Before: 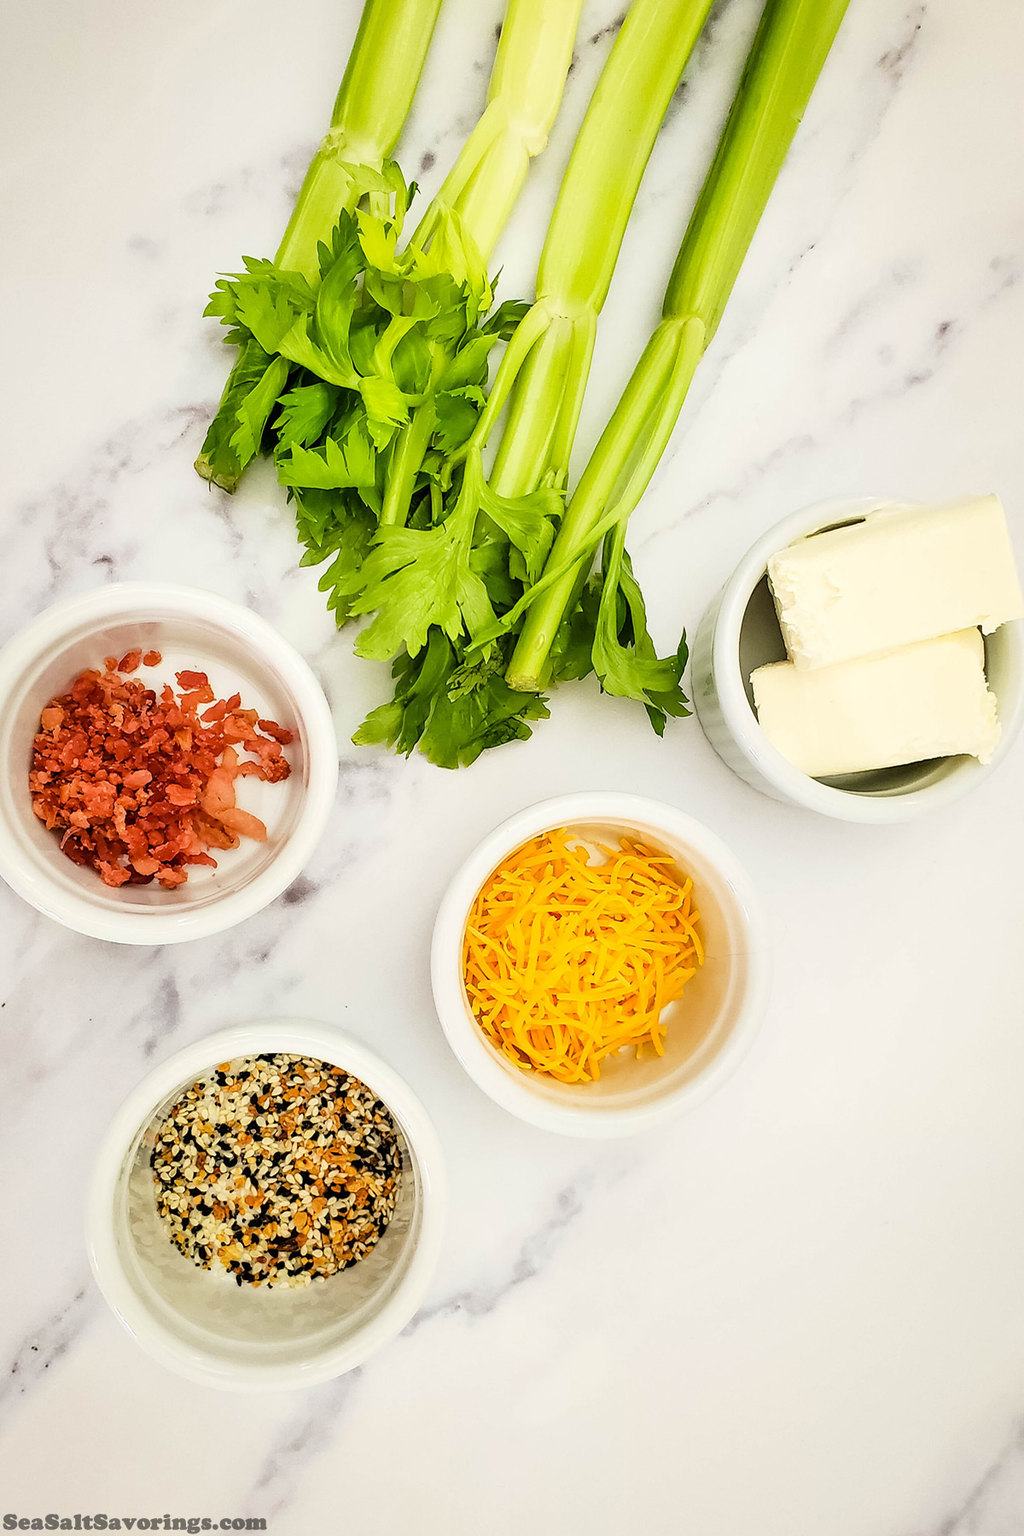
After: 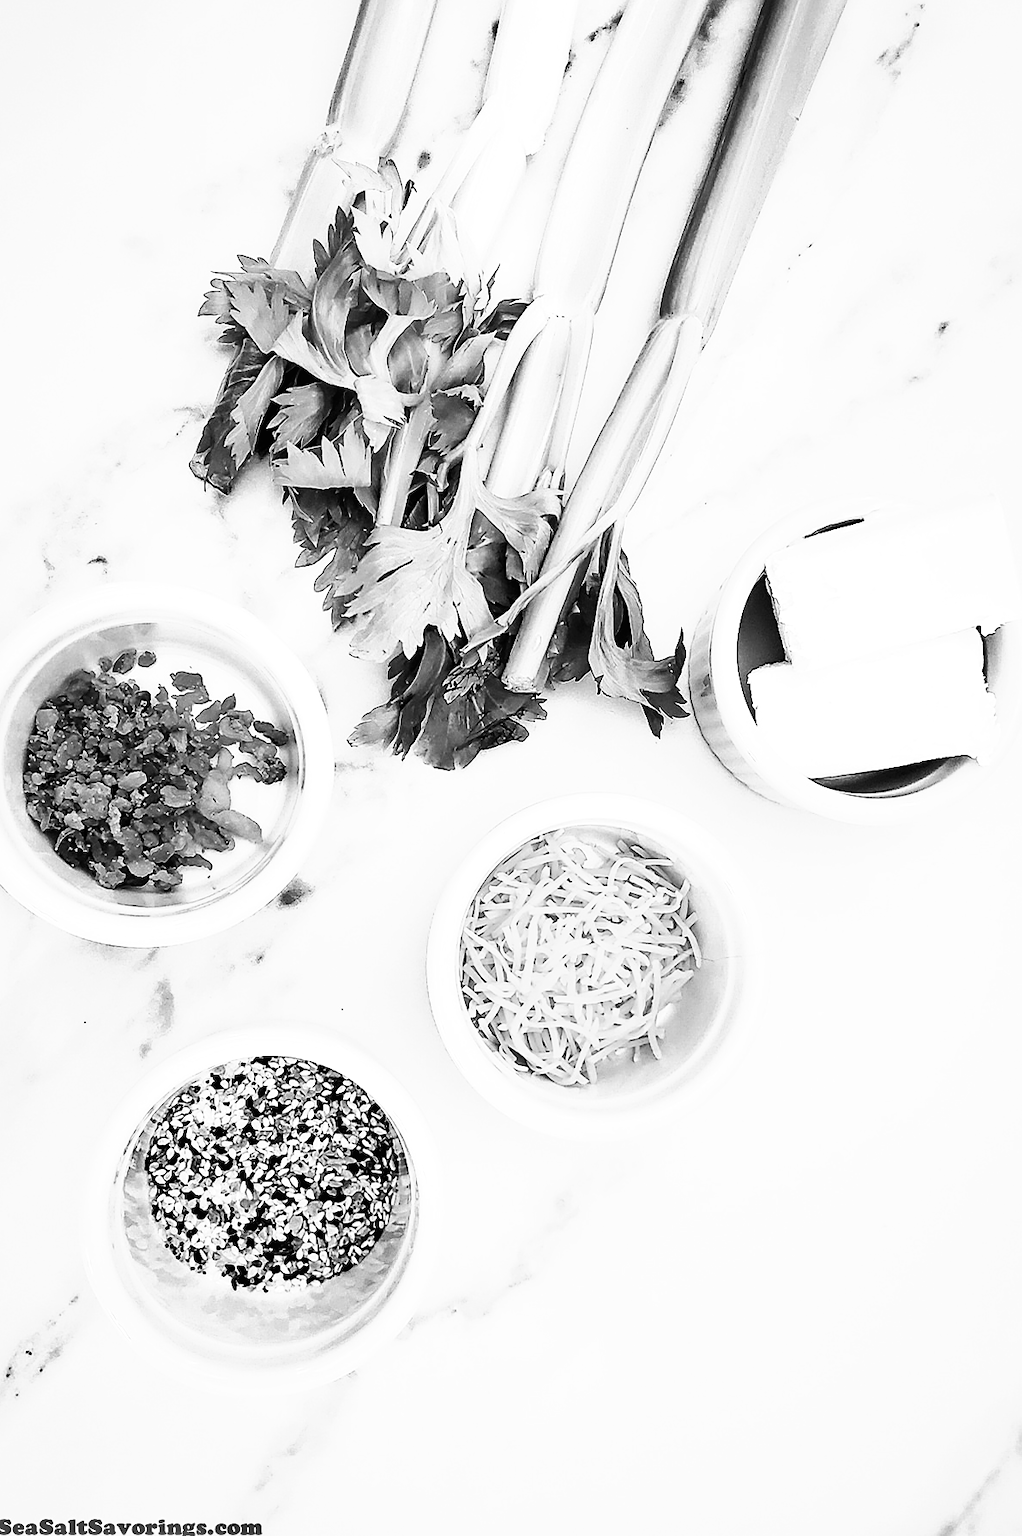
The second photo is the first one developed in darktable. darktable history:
shadows and highlights: shadows 37.27, highlights -28.18, soften with gaussian
crop and rotate: left 0.614%, top 0.179%, bottom 0.309%
tone curve: curves: ch0 [(0, 0) (0.003, 0.007) (0.011, 0.009) (0.025, 0.01) (0.044, 0.012) (0.069, 0.013) (0.1, 0.014) (0.136, 0.021) (0.177, 0.038) (0.224, 0.06) (0.277, 0.099) (0.335, 0.16) (0.399, 0.227) (0.468, 0.329) (0.543, 0.45) (0.623, 0.594) (0.709, 0.756) (0.801, 0.868) (0.898, 0.971) (1, 1)], preserve colors none
monochrome: a 32, b 64, size 2.3
sharpen: on, module defaults
exposure: black level correction 0.001, exposure 0.5 EV, compensate exposure bias true, compensate highlight preservation false
contrast brightness saturation: contrast -0.02, brightness -0.01, saturation 0.03
